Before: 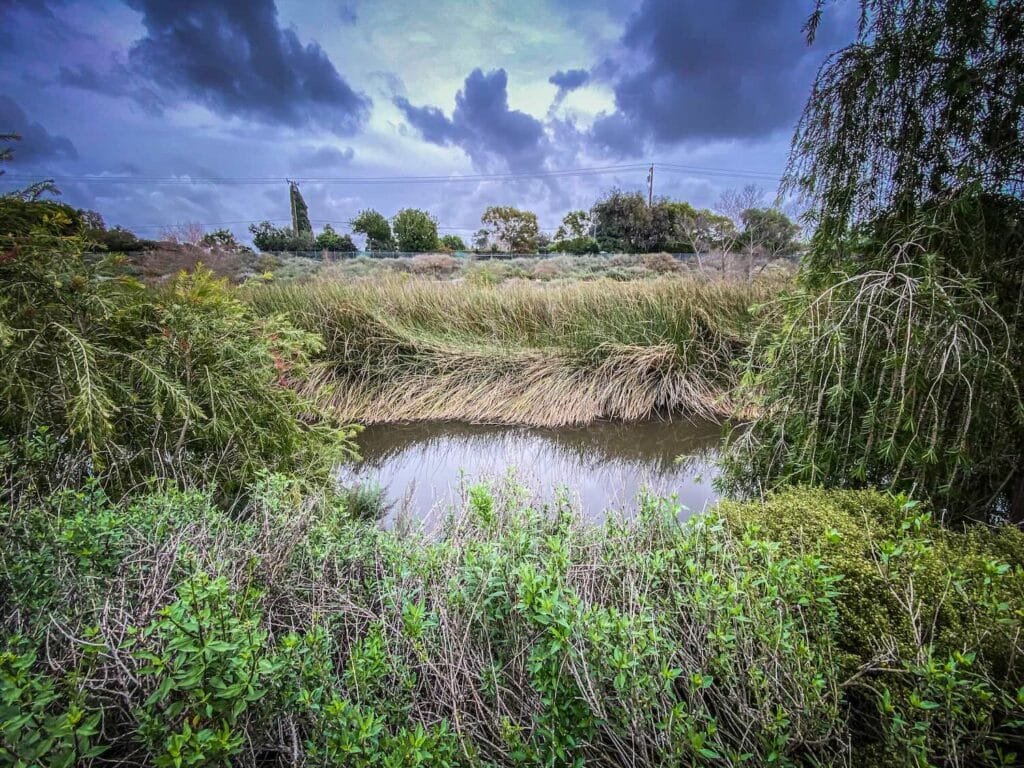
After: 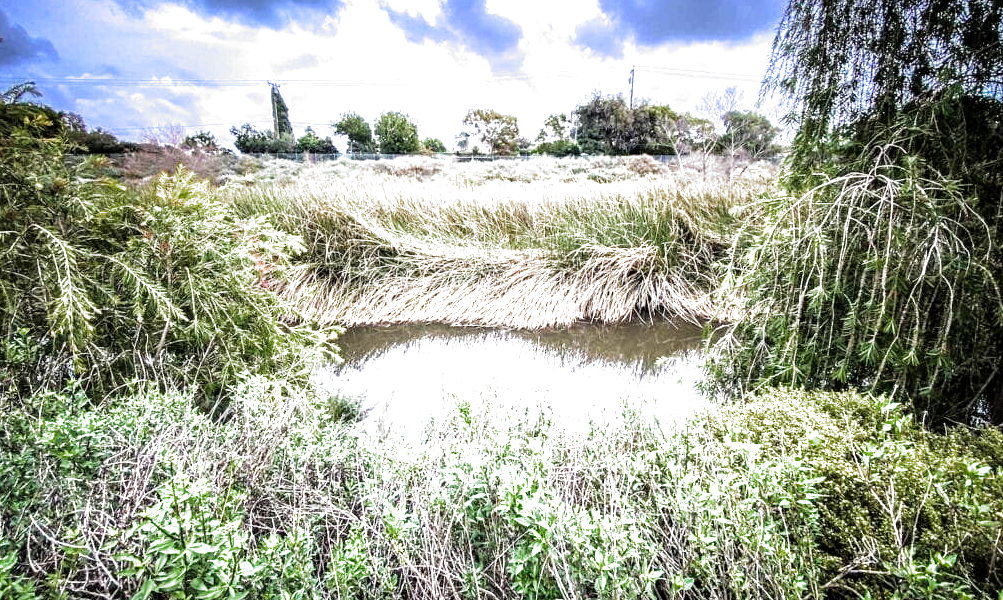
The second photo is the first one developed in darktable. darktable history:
filmic rgb: black relative exposure -8.24 EV, white relative exposure 2.2 EV, target white luminance 99.921%, hardness 7.12, latitude 75.46%, contrast 1.318, highlights saturation mix -1.81%, shadows ↔ highlights balance 29.72%, add noise in highlights 0.002, preserve chrominance luminance Y, color science v3 (2019), use custom middle-gray values true, contrast in highlights soft
crop and rotate: left 1.89%, top 12.86%, right 0.142%, bottom 8.928%
exposure: black level correction 0, exposure 1.2 EV, compensate highlight preservation false
